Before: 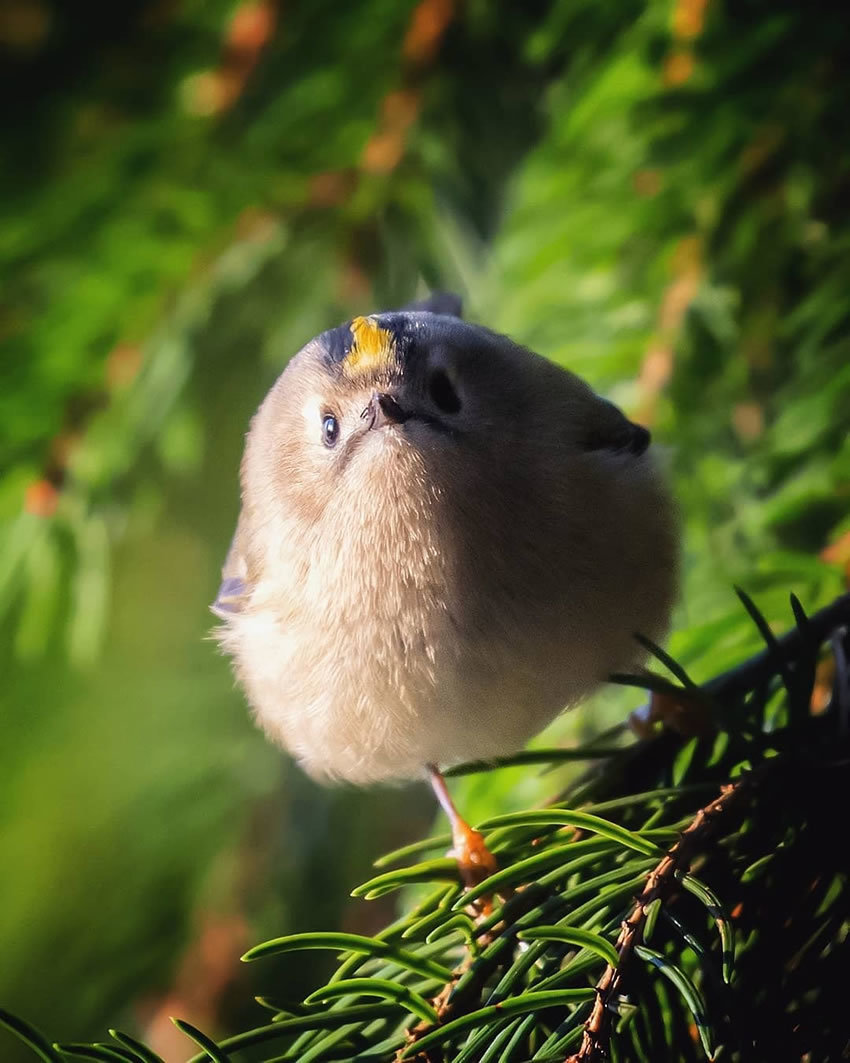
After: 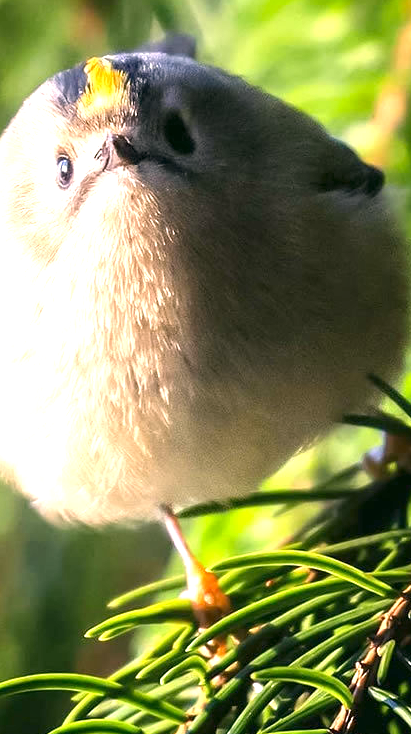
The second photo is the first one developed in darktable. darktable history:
exposure: black level correction 0.001, exposure 0.96 EV, compensate exposure bias true, compensate highlight preservation false
crop: left 31.333%, top 24.368%, right 20.307%, bottom 6.539%
color correction: highlights a* 4.59, highlights b* 4.97, shadows a* -7.92, shadows b* 4.62
local contrast: highlights 105%, shadows 98%, detail 120%, midtone range 0.2
